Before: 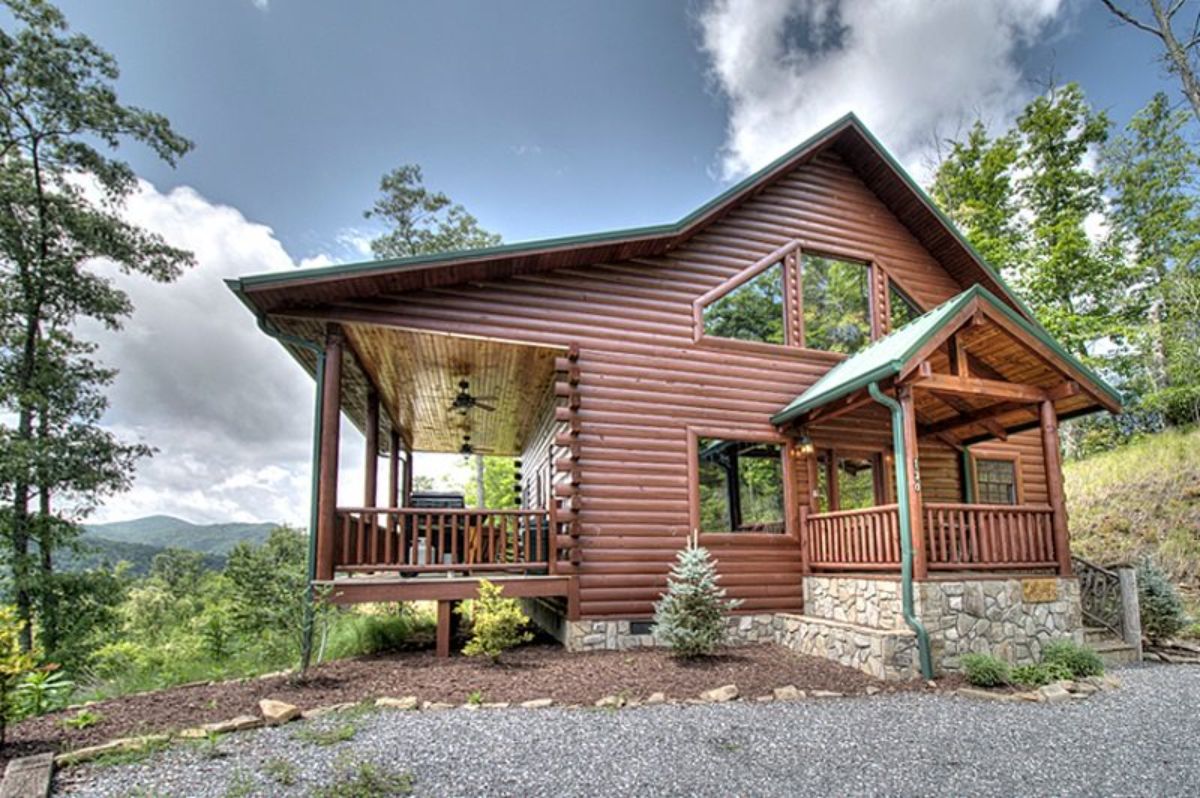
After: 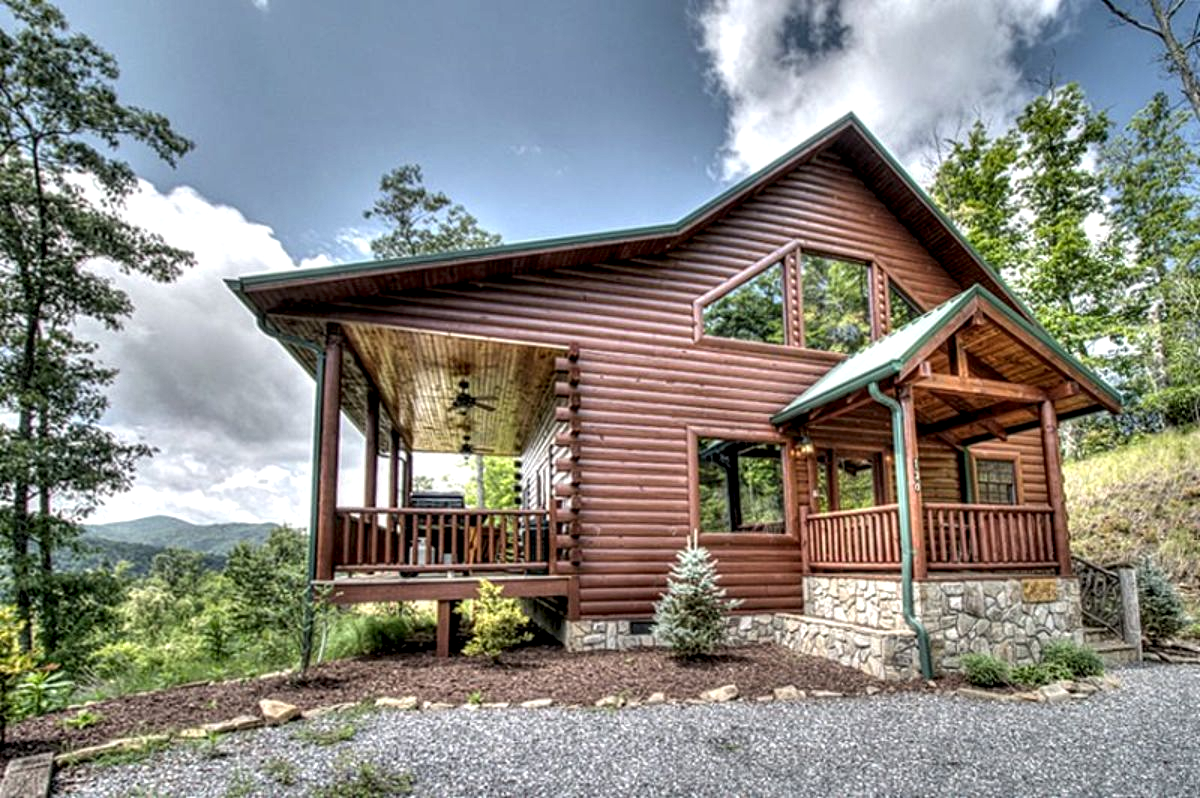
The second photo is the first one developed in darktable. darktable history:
local contrast: detail 155%
